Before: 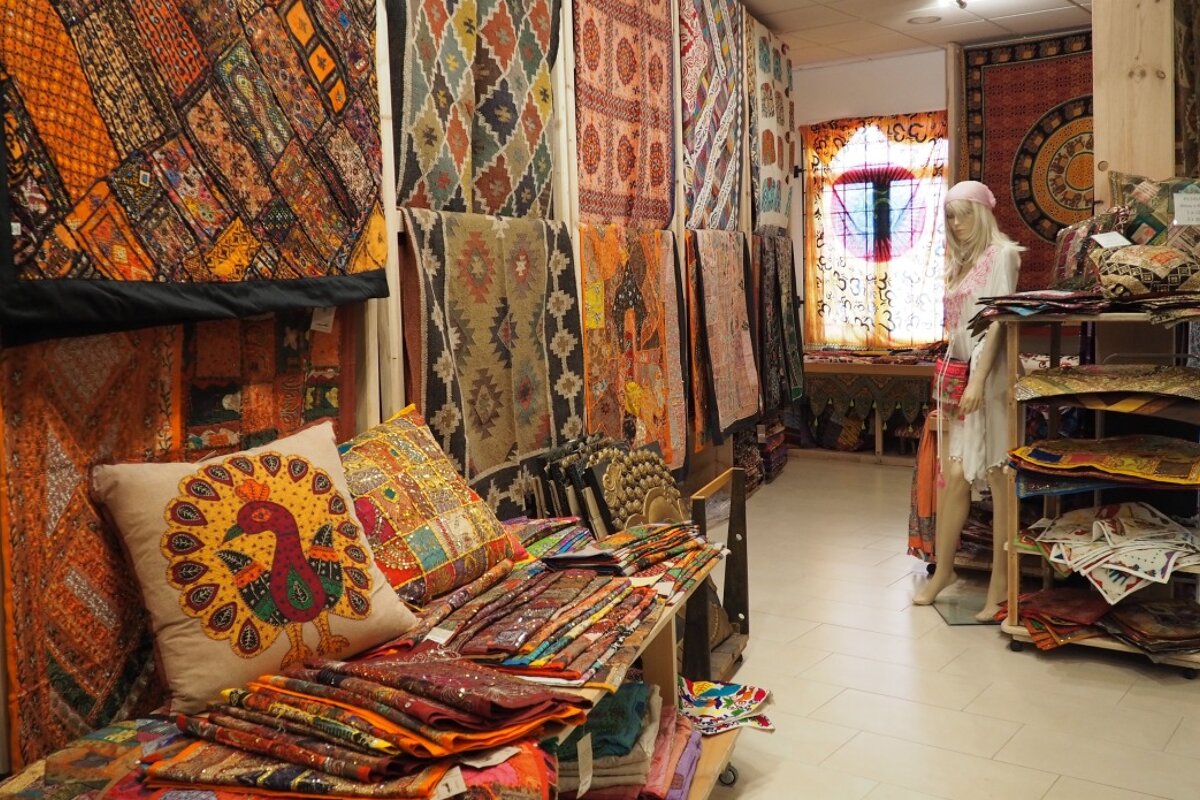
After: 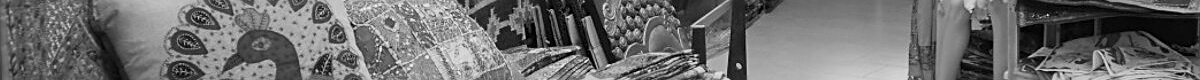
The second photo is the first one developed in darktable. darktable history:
sharpen: on, module defaults
monochrome: a 14.95, b -89.96
crop and rotate: top 59.084%, bottom 30.916%
base curve: curves: ch0 [(0, 0) (0.688, 0.865) (1, 1)], preserve colors none
